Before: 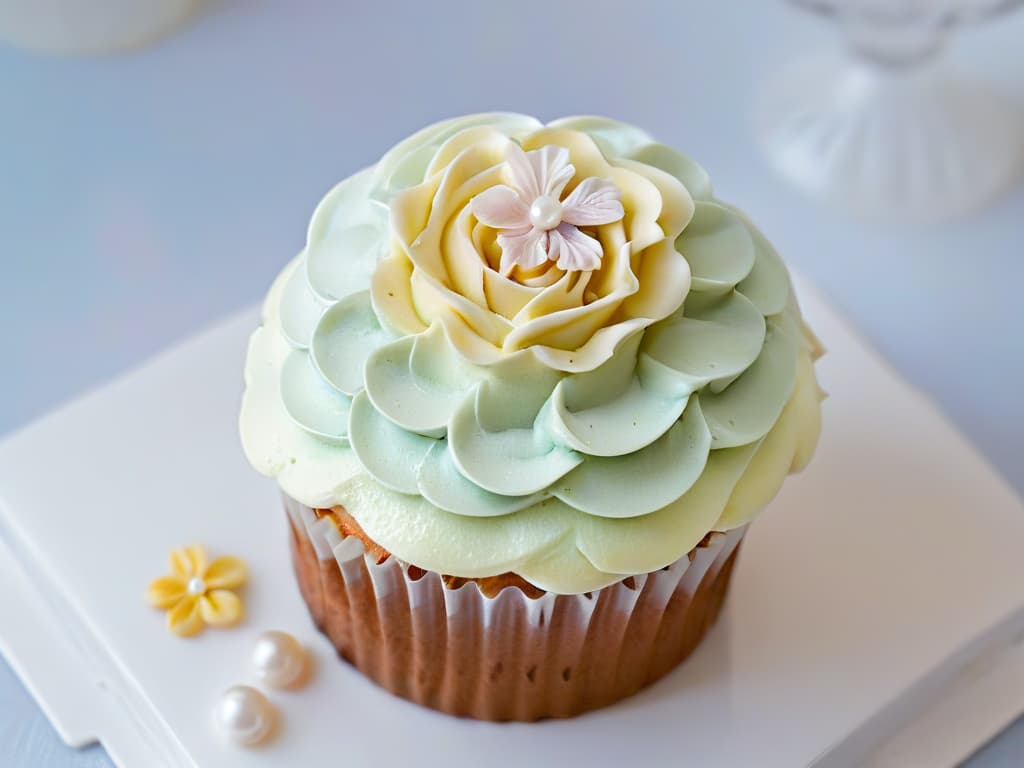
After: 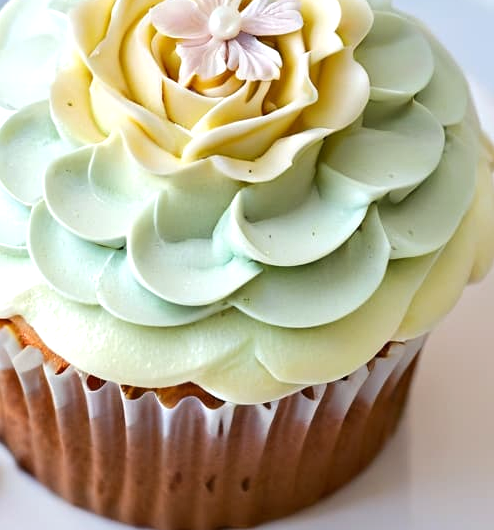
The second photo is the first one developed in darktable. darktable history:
tone equalizer: -8 EV -0.389 EV, -7 EV -0.374 EV, -6 EV -0.331 EV, -5 EV -0.198 EV, -3 EV 0.23 EV, -2 EV 0.316 EV, -1 EV 0.407 EV, +0 EV 0.438 EV, edges refinement/feathering 500, mask exposure compensation -1.57 EV, preserve details no
crop: left 31.399%, top 24.754%, right 20.279%, bottom 6.23%
